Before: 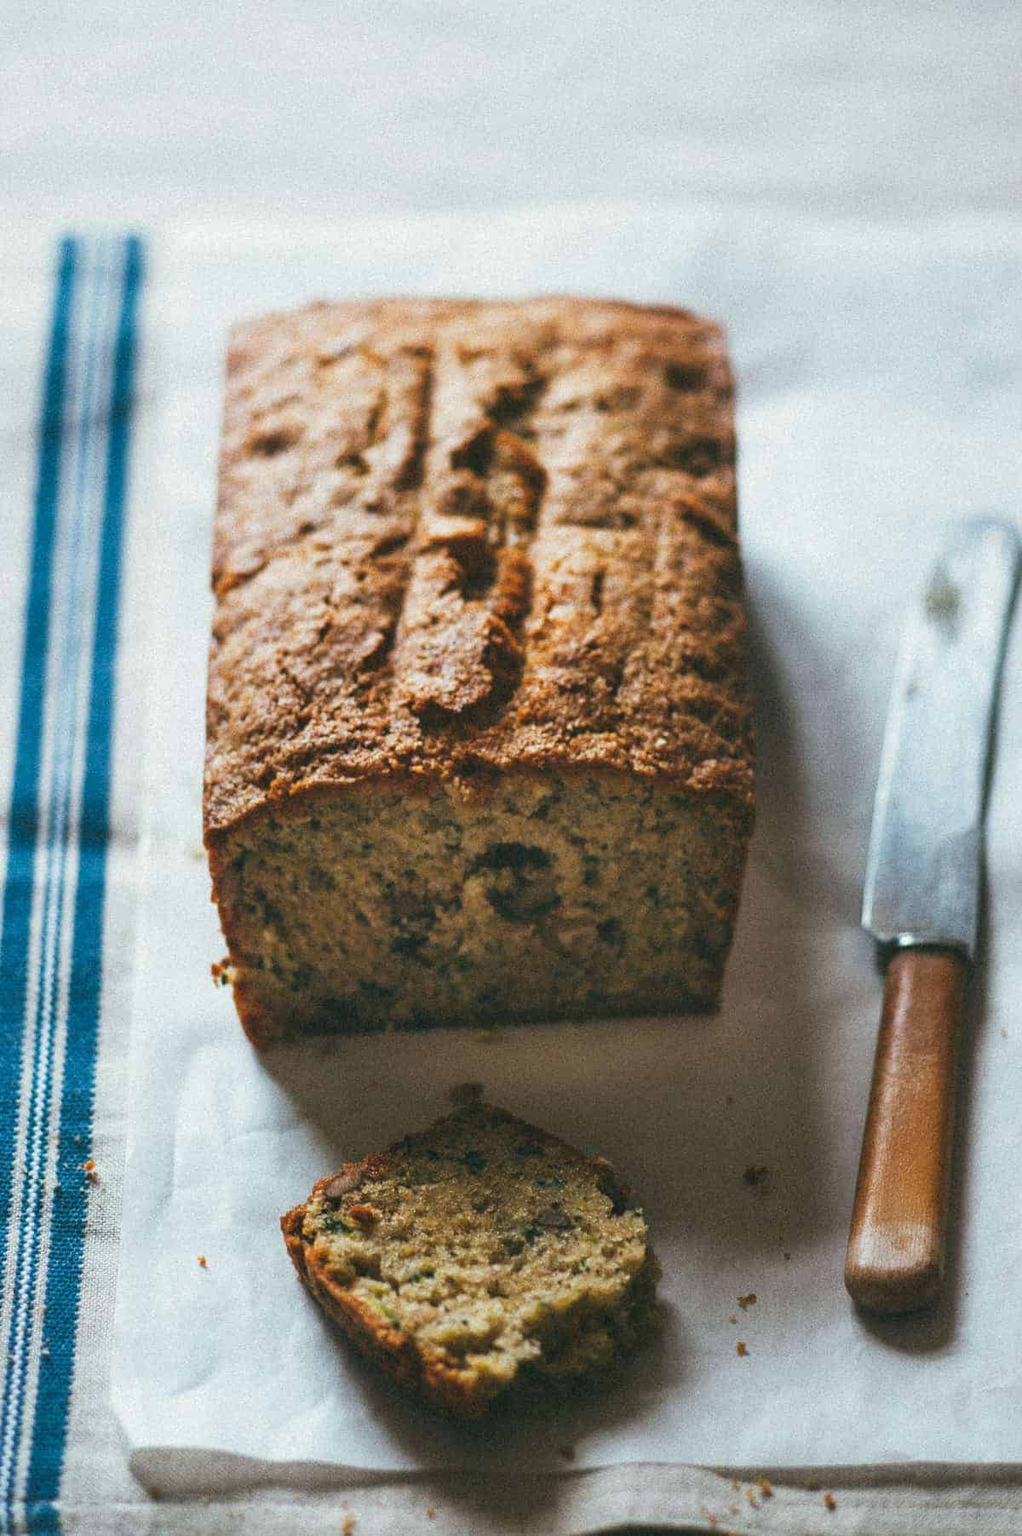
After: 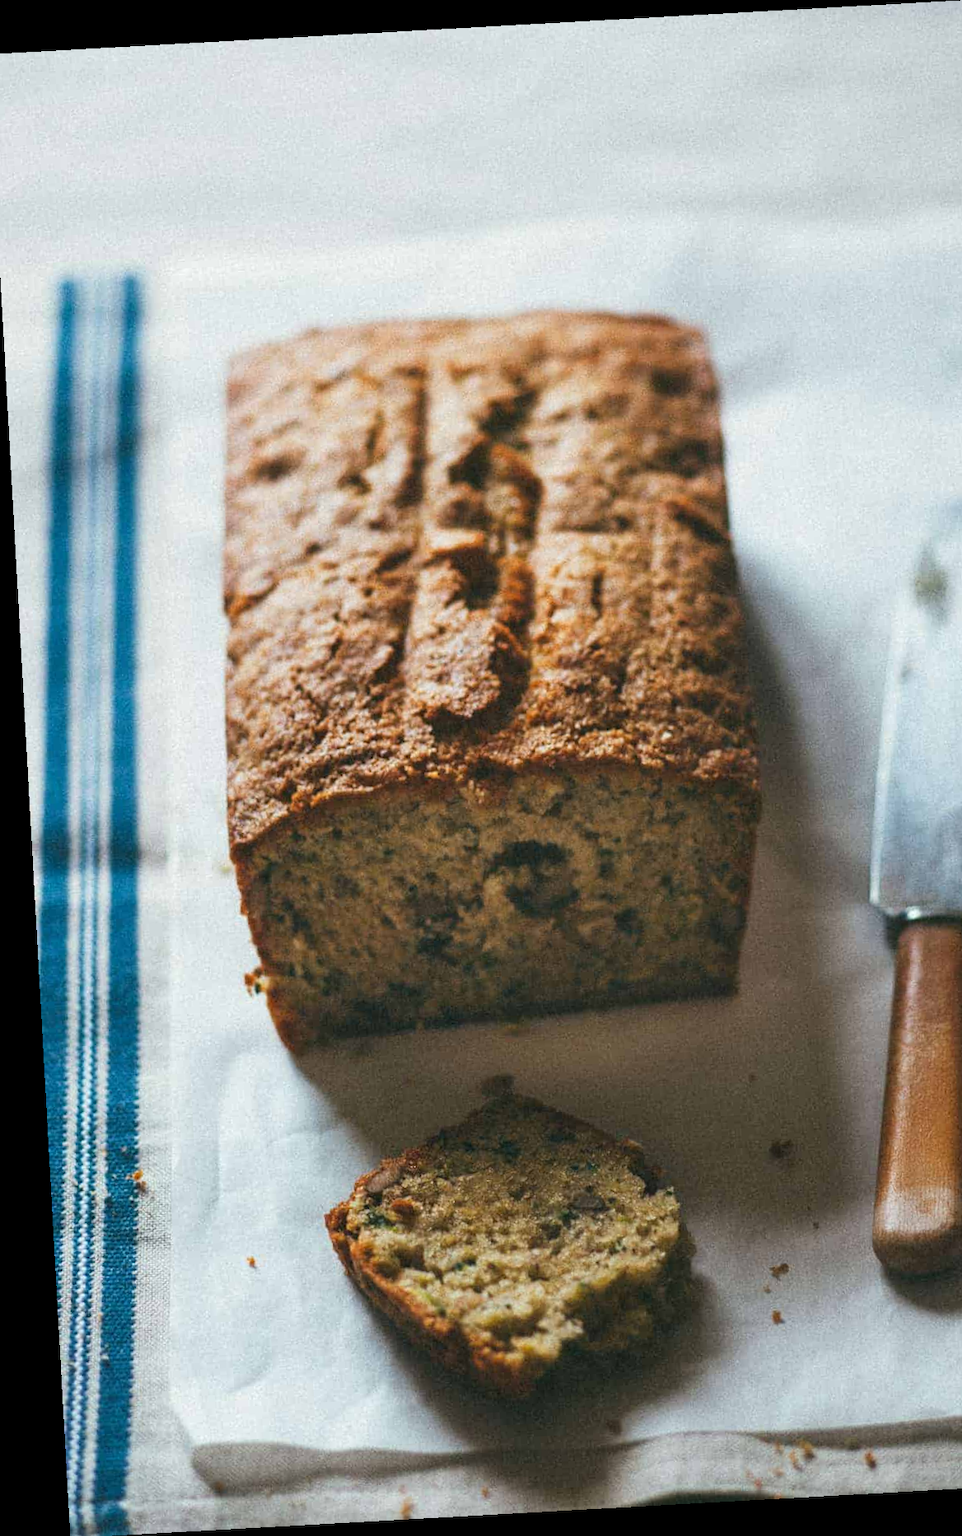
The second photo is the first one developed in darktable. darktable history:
crop and rotate: left 1.088%, right 8.807%
rotate and perspective: rotation -3.18°, automatic cropping off
